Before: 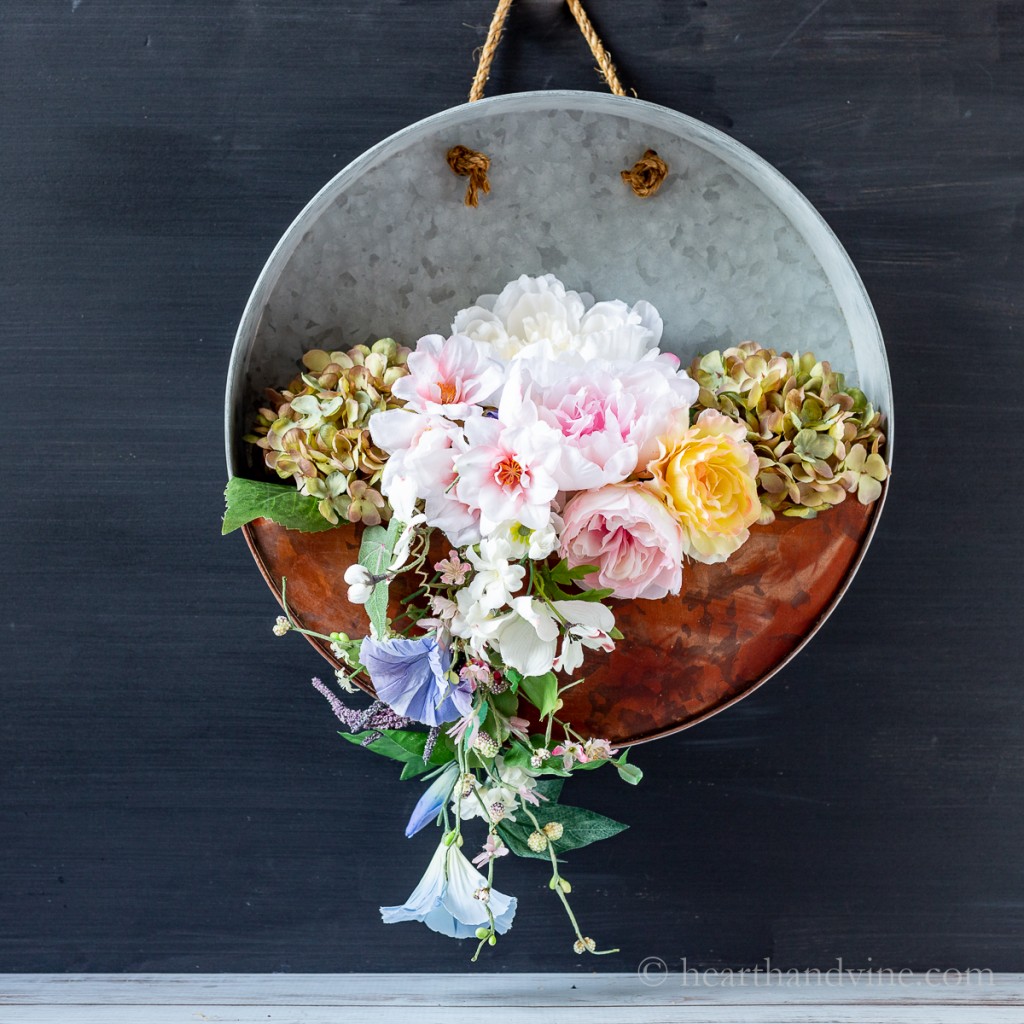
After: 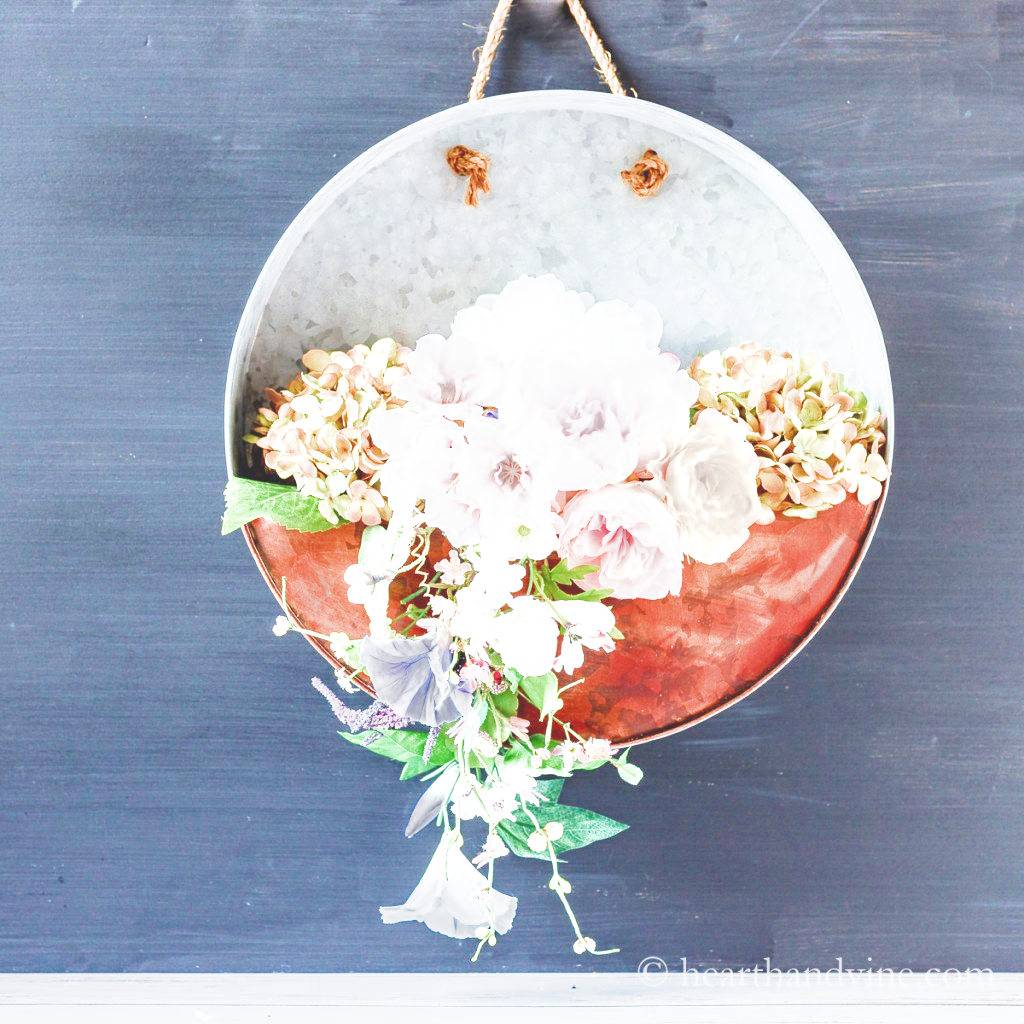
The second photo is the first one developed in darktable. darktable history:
exposure: black level correction -0.002, exposure 1.35 EV, compensate highlight preservation false
filmic rgb: middle gray luminance 4.29%, black relative exposure -13 EV, white relative exposure 5 EV, threshold 6 EV, target black luminance 0%, hardness 5.19, latitude 59.69%, contrast 0.767, highlights saturation mix 5%, shadows ↔ highlights balance 25.95%, add noise in highlights 0, color science v3 (2019), use custom middle-gray values true, iterations of high-quality reconstruction 0, contrast in highlights soft, enable highlight reconstruction true
